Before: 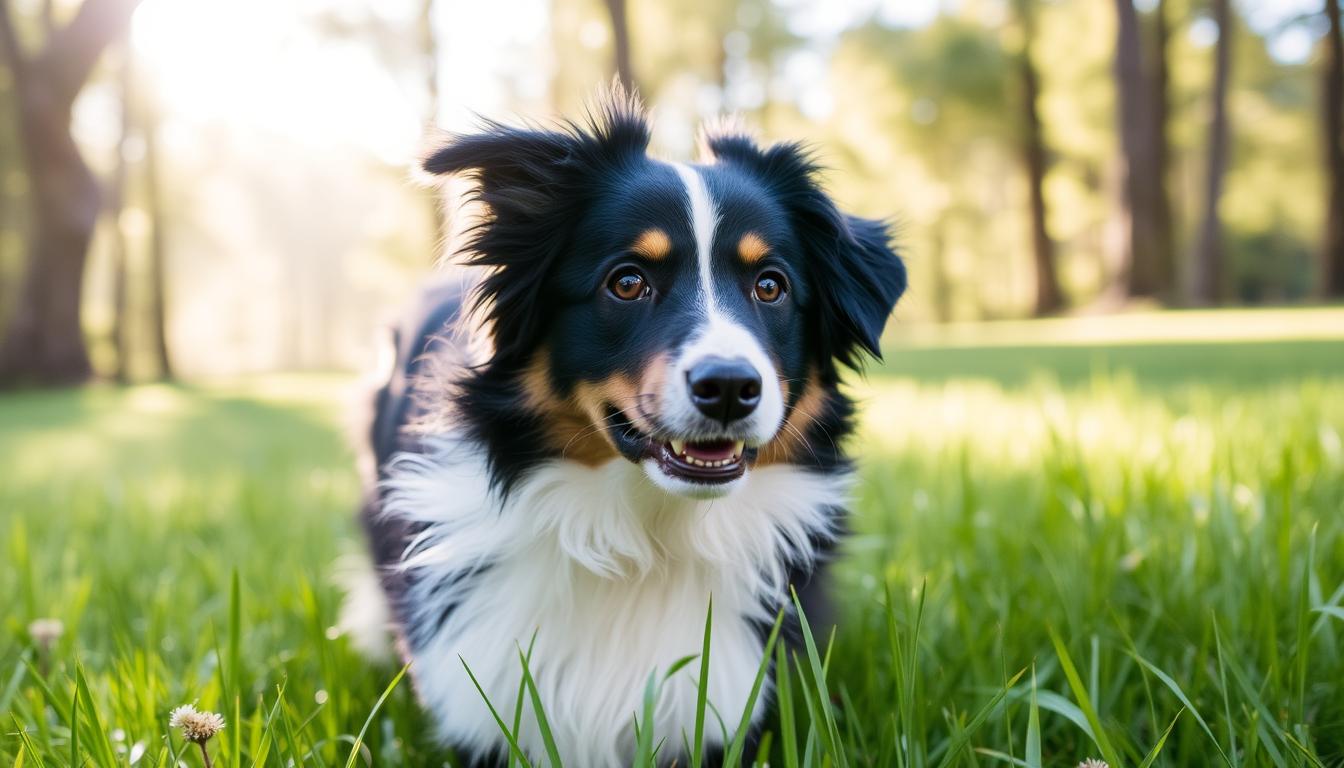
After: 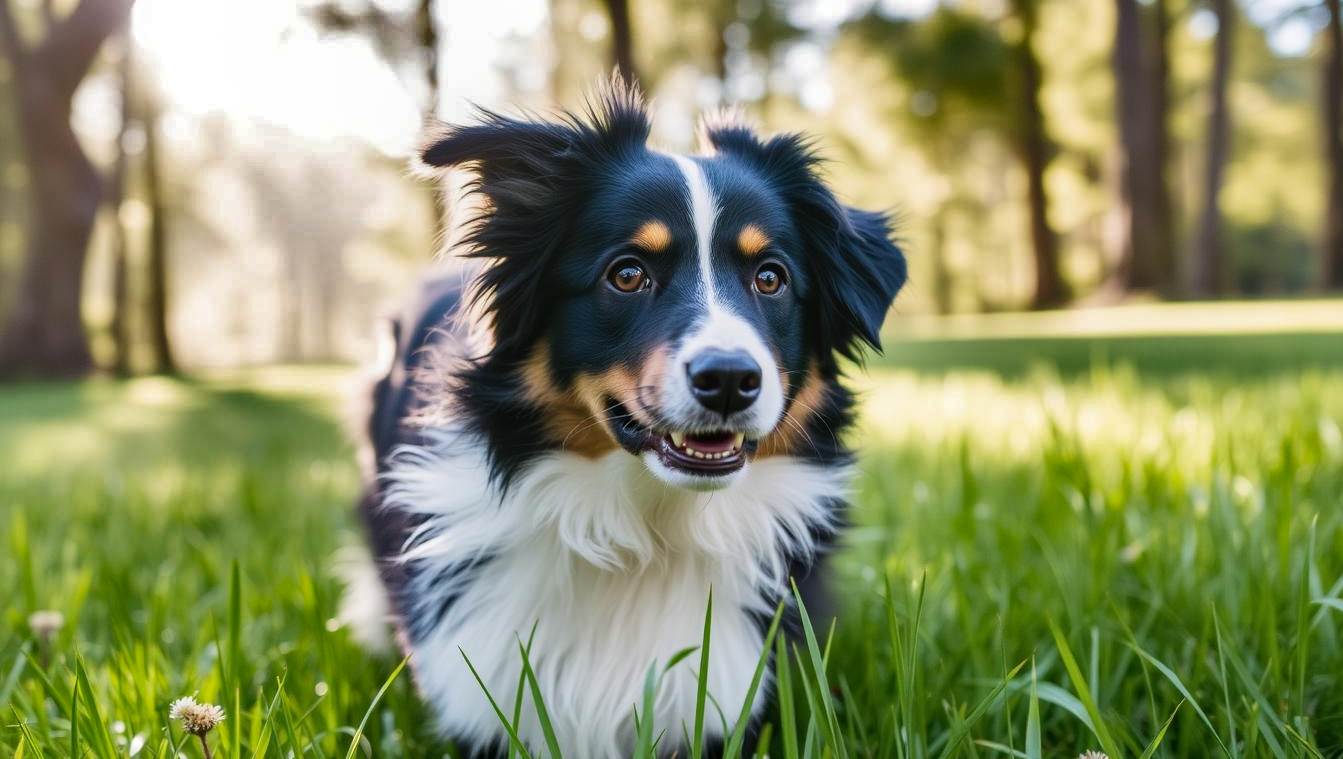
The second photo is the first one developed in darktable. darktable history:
local contrast: detail 117%
crop: top 1.049%, right 0.001%
shadows and highlights: shadows 20.91, highlights -82.73, soften with gaussian
